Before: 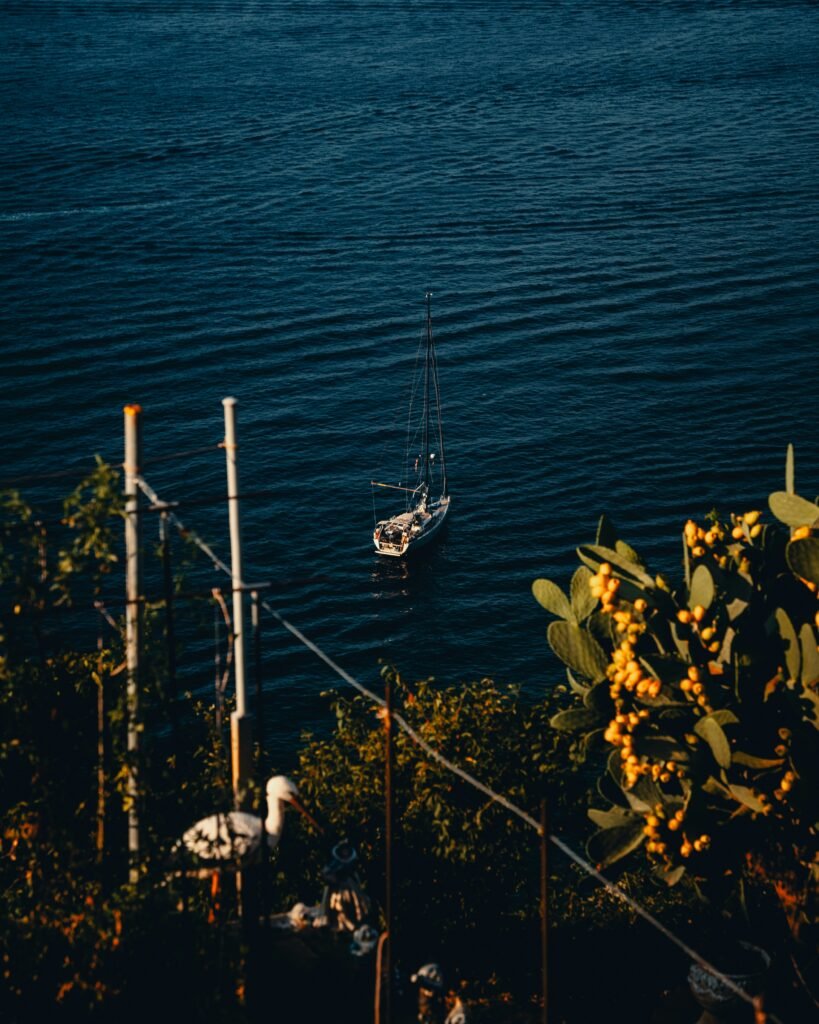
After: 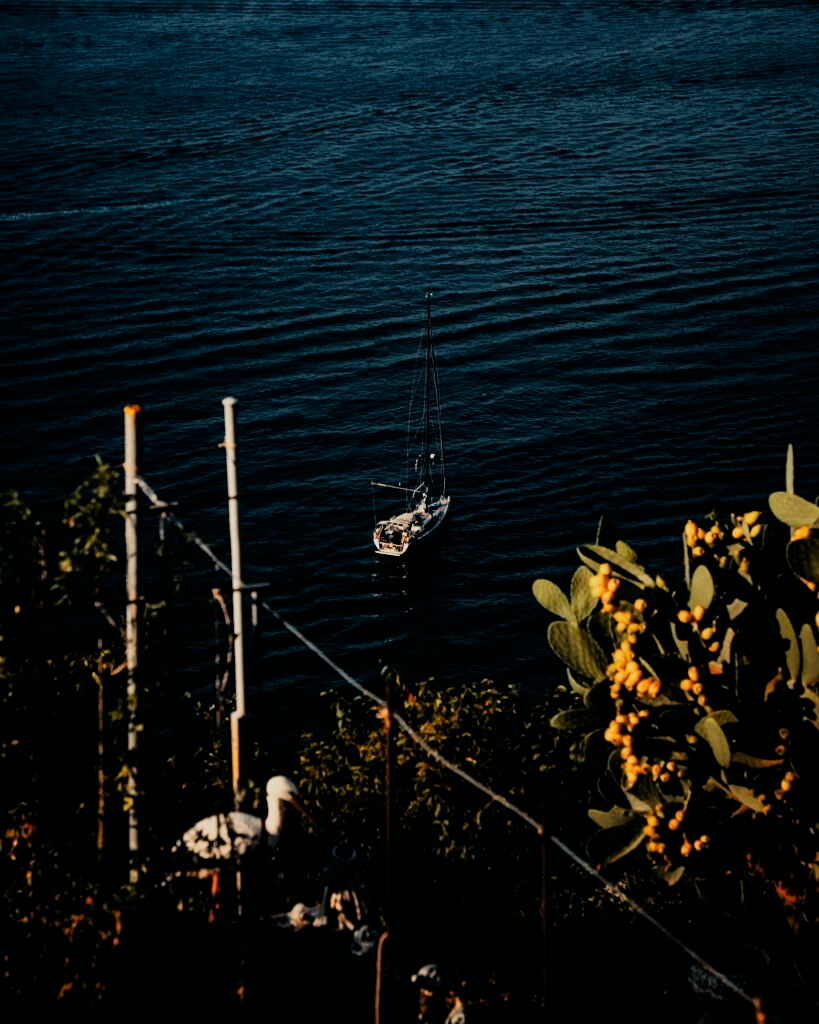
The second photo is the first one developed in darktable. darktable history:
filmic rgb: black relative exposure -7.5 EV, white relative exposure 5 EV, hardness 3.34, contrast 1.3
contrast brightness saturation: contrast 0.078, saturation 0.017
